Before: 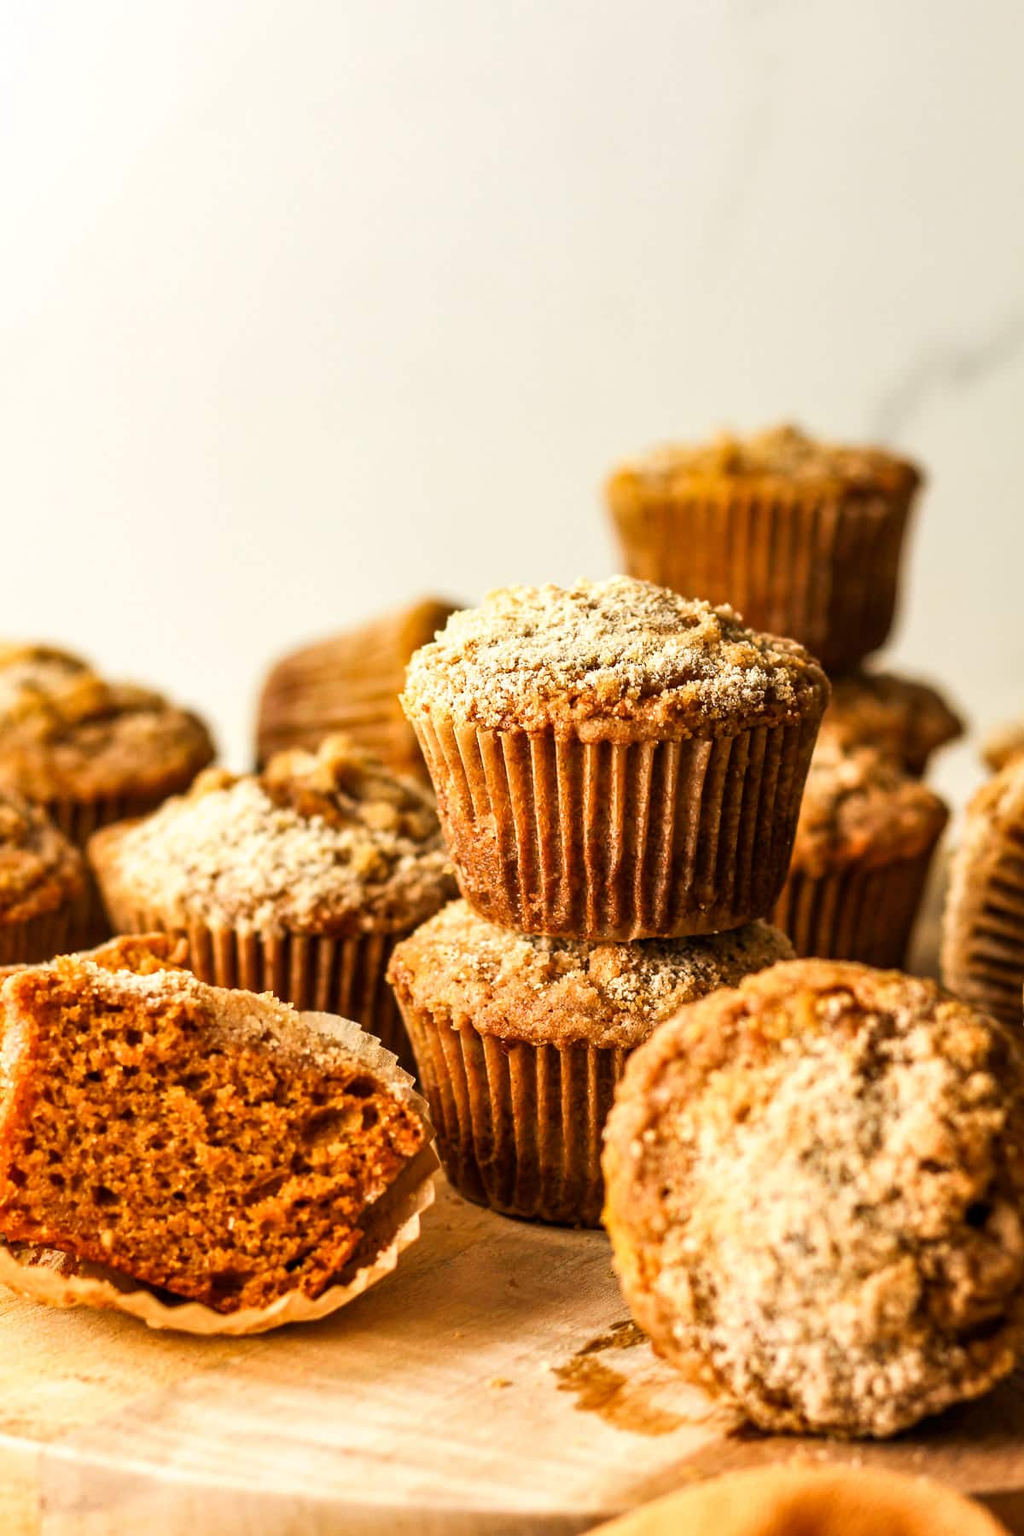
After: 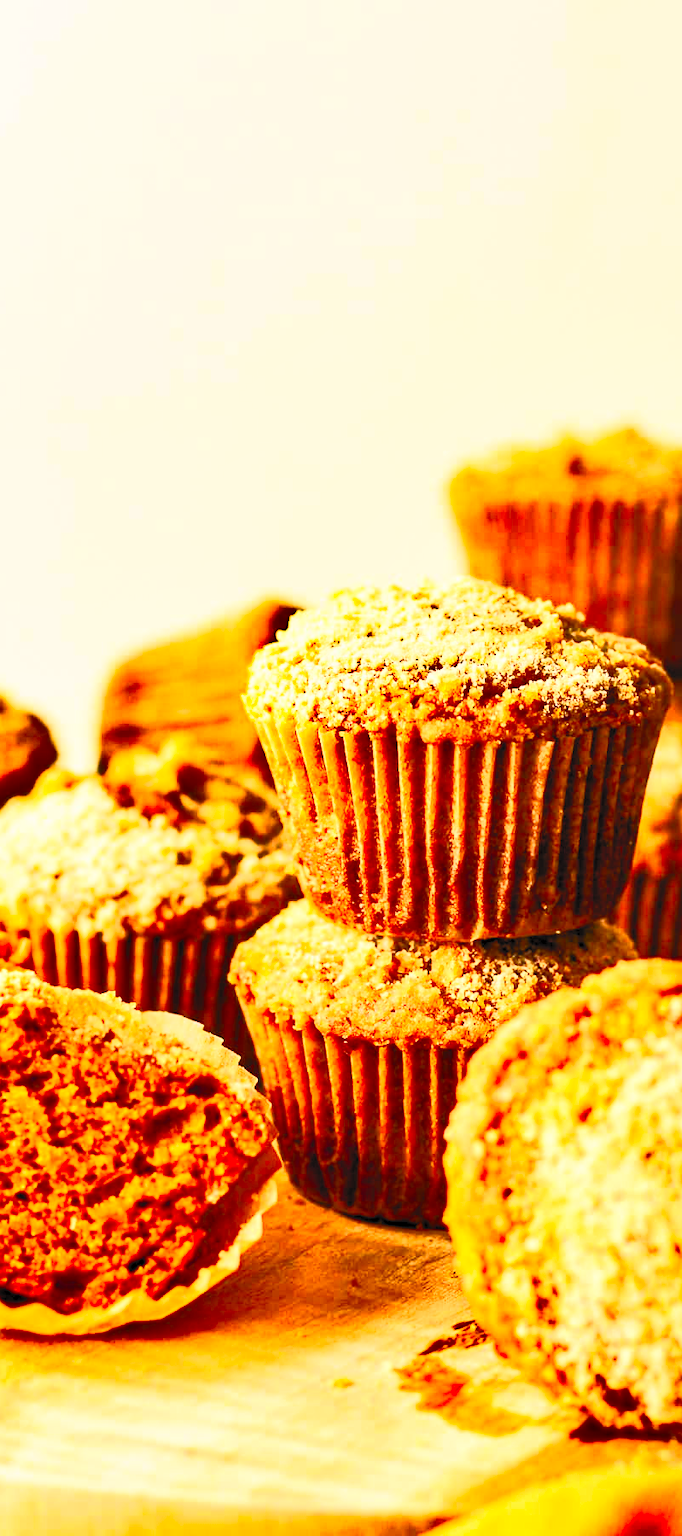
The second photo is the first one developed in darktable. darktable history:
filmic rgb: black relative exposure -8.82 EV, white relative exposure 4.99 EV, threshold 5.99 EV, target black luminance 0%, hardness 3.79, latitude 66.58%, contrast 0.815, highlights saturation mix 10.82%, shadows ↔ highlights balance 20.36%, enable highlight reconstruction true
crop: left 15.42%, right 17.887%
shadows and highlights: low approximation 0.01, soften with gaussian
exposure: exposure 0.162 EV, compensate highlight preservation false
contrast brightness saturation: contrast 0.983, brightness 0.982, saturation 0.988
